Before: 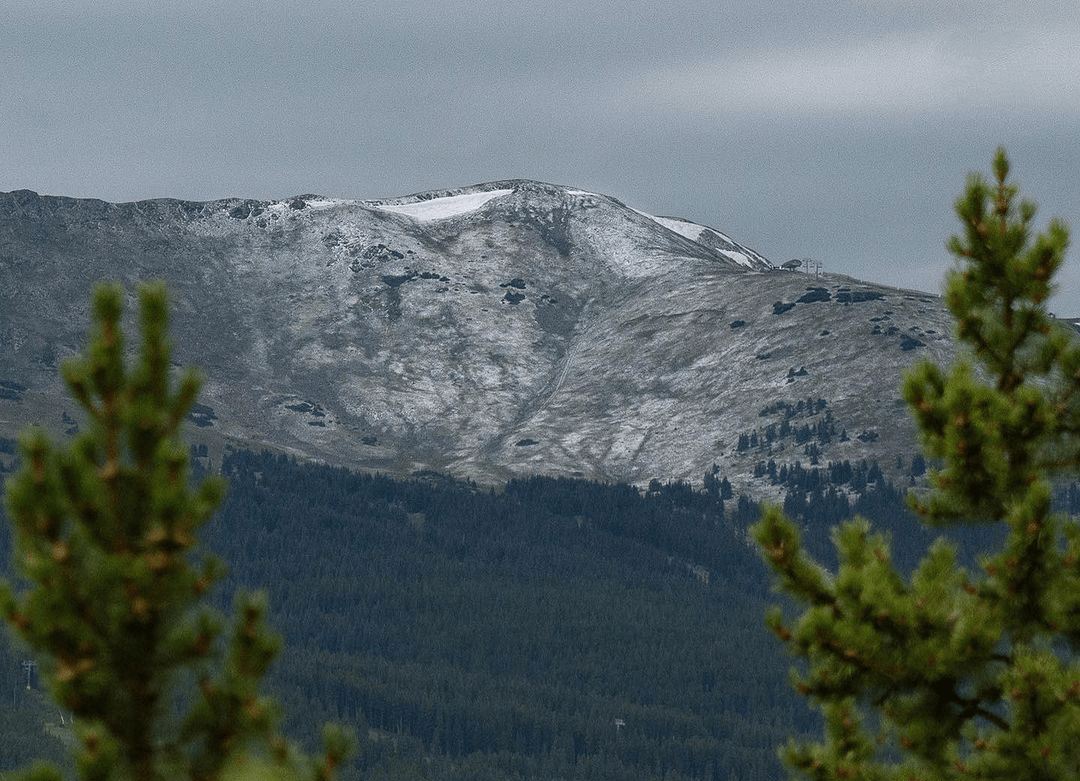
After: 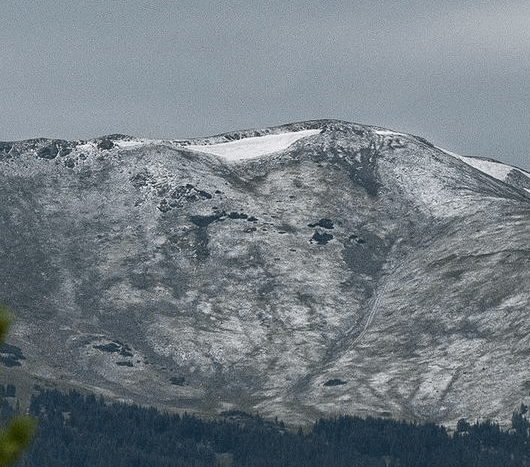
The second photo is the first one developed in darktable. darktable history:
crop: left 17.802%, top 7.695%, right 33.052%, bottom 32.416%
color calibration: x 0.34, y 0.353, temperature 5194.92 K
local contrast: mode bilateral grid, contrast 20, coarseness 50, detail 119%, midtone range 0.2
